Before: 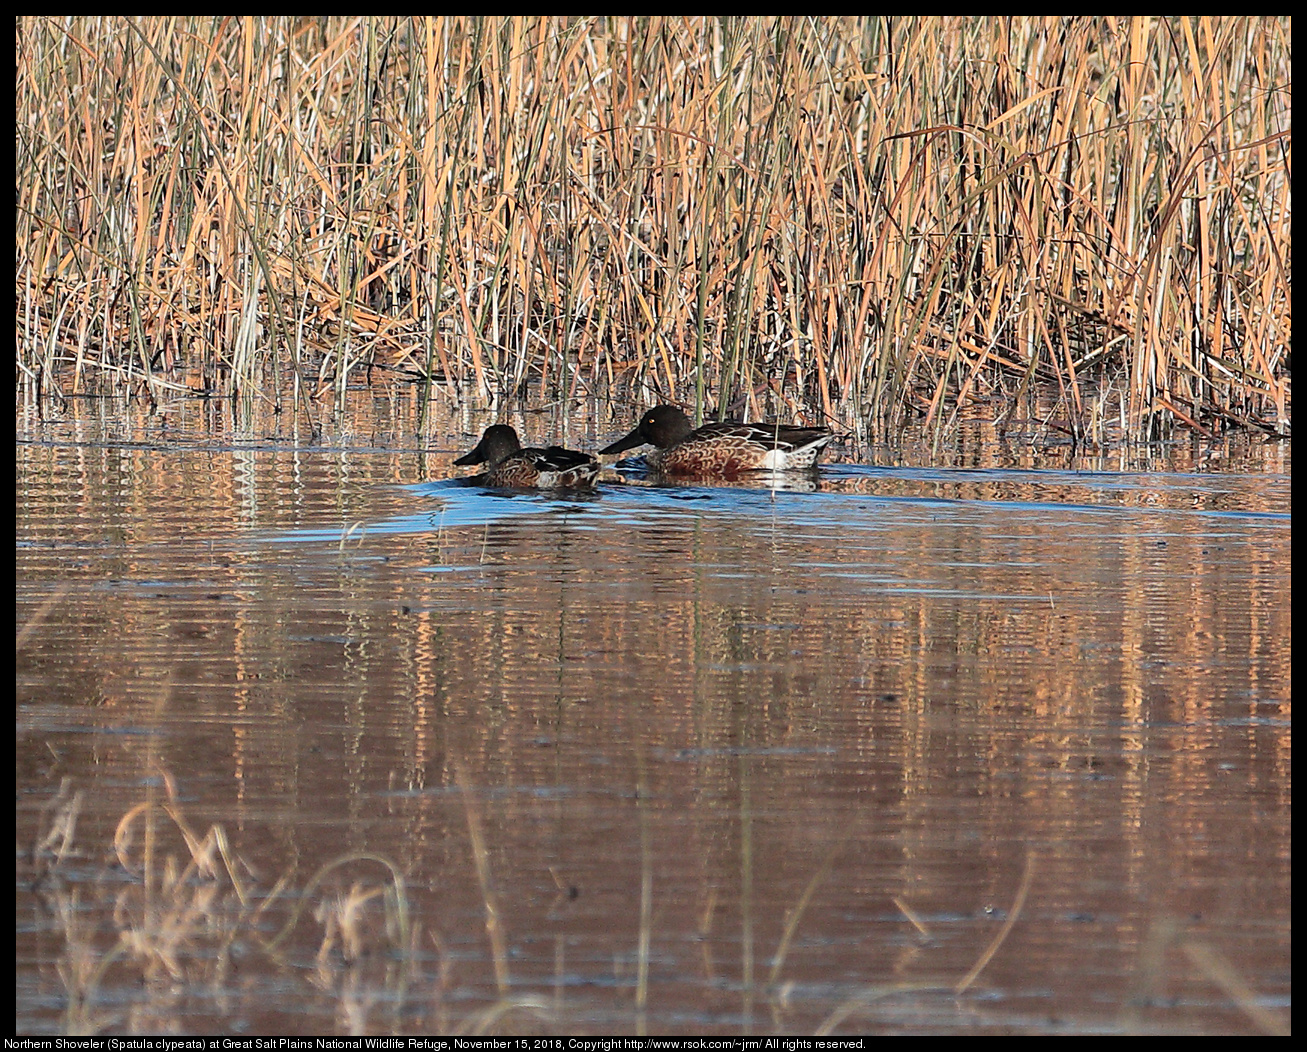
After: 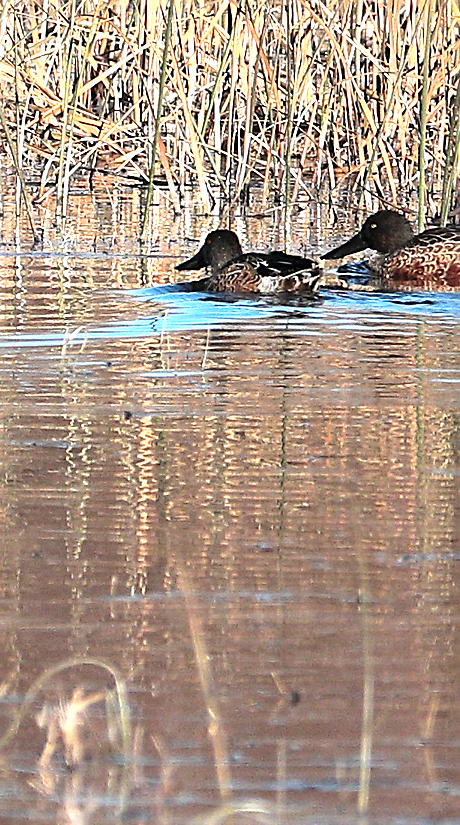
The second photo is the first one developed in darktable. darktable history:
sharpen: on, module defaults
crop and rotate: left 21.272%, top 18.606%, right 43.48%, bottom 2.969%
exposure: black level correction 0, exposure 0.695 EV, compensate highlight preservation false
tone equalizer: -8 EV -0.444 EV, -7 EV -0.391 EV, -6 EV -0.307 EV, -5 EV -0.213 EV, -3 EV 0.256 EV, -2 EV 0.325 EV, -1 EV 0.368 EV, +0 EV 0.438 EV
